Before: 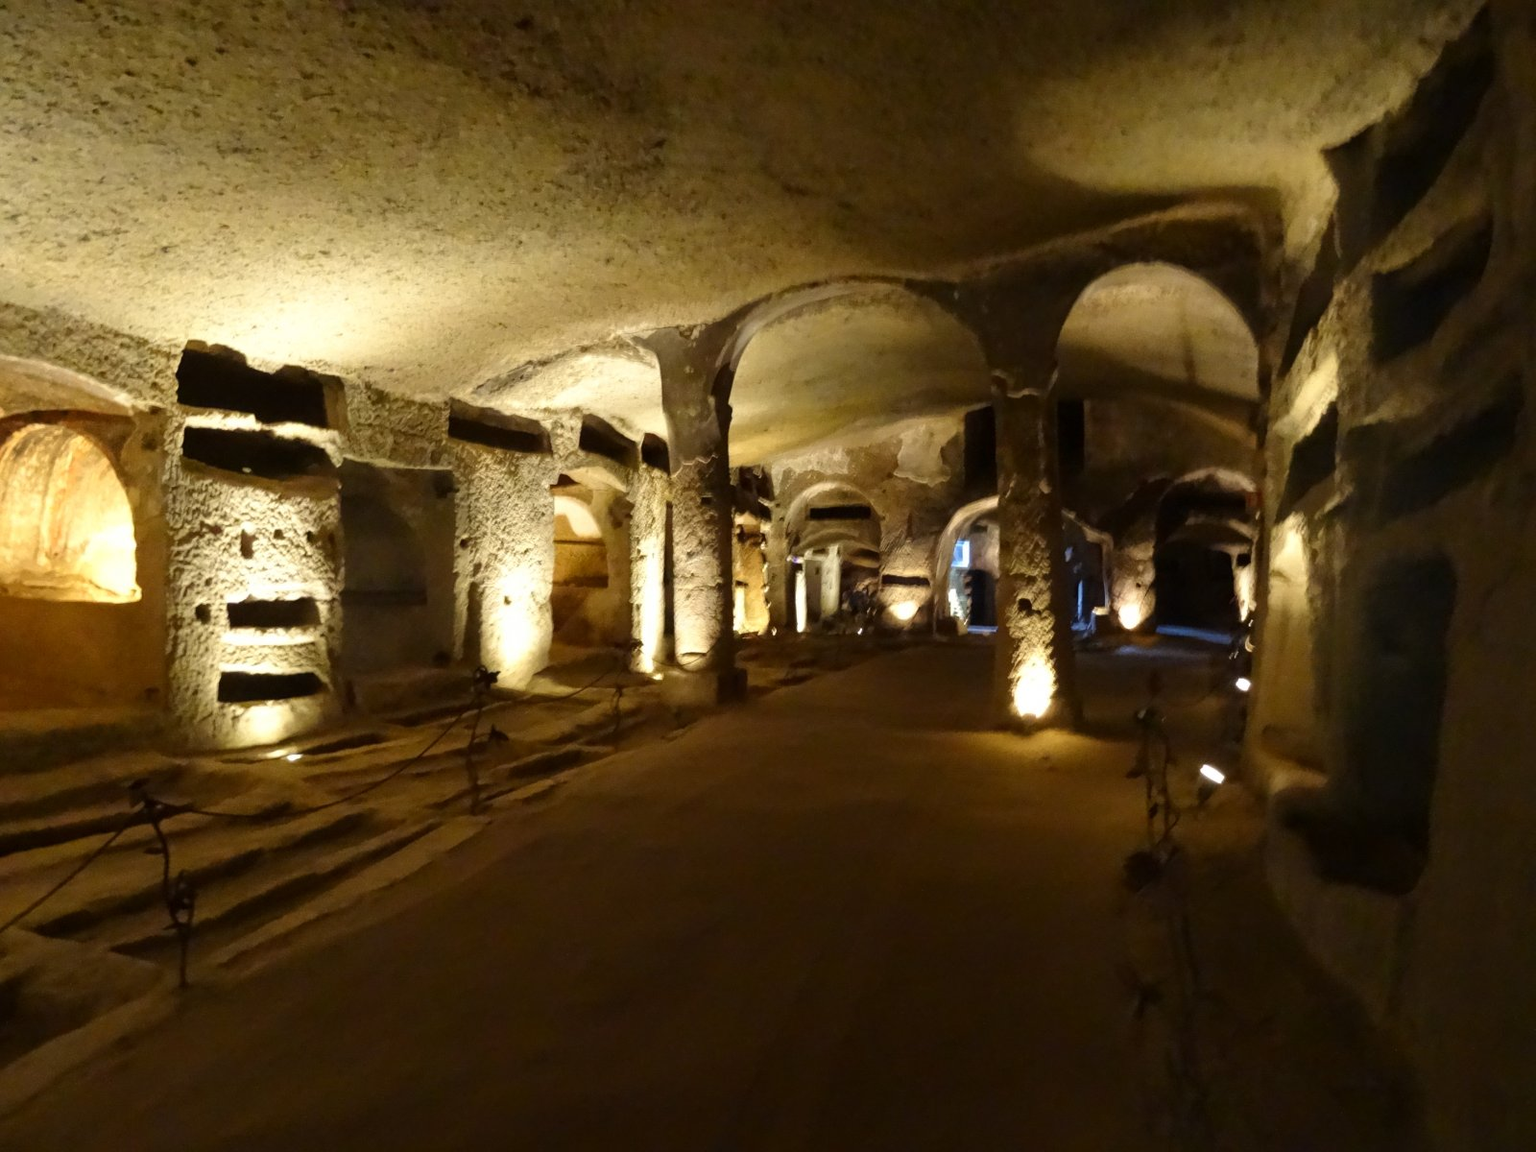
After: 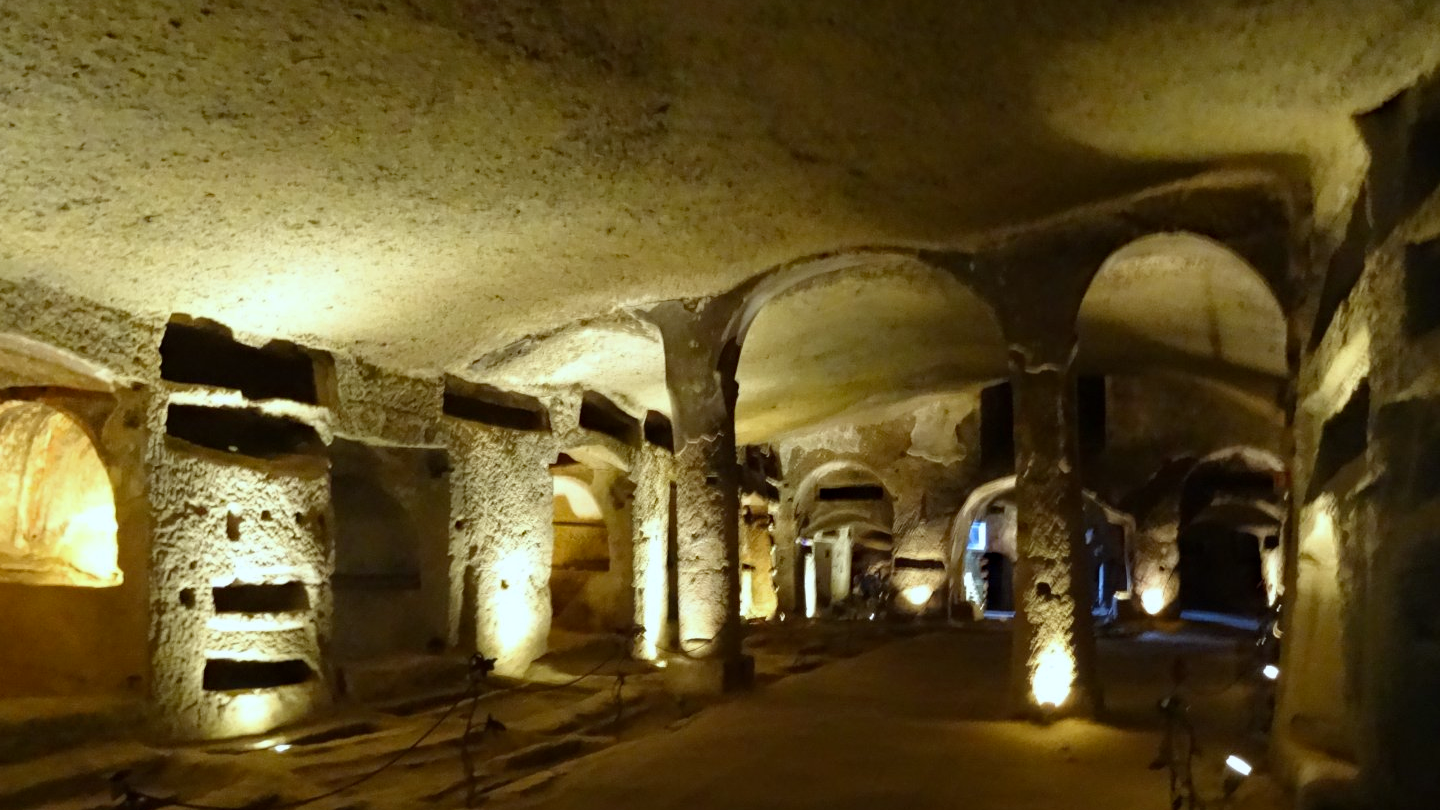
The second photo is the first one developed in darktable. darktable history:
white balance: red 0.925, blue 1.046
crop: left 1.509%, top 3.452%, right 7.696%, bottom 28.452%
haze removal: strength 0.29, distance 0.25, compatibility mode true, adaptive false
